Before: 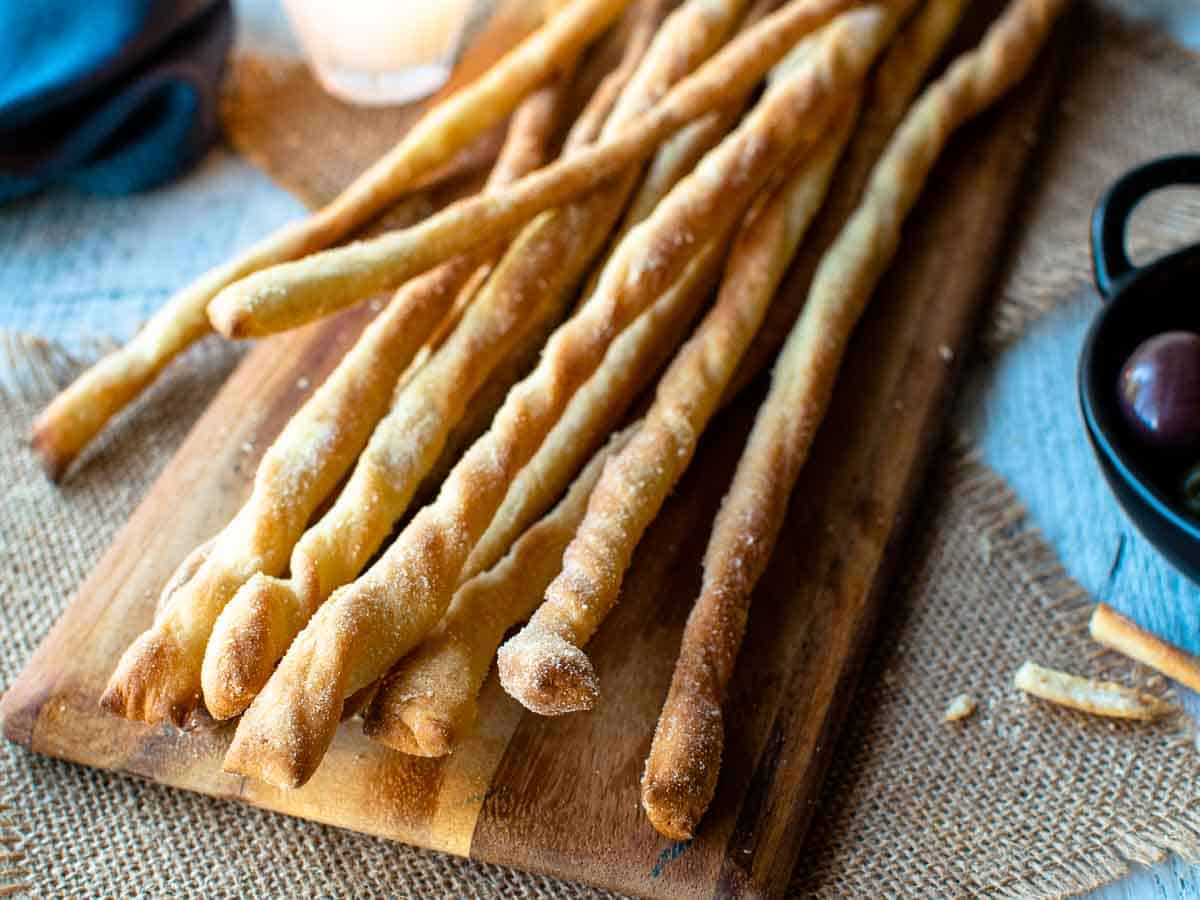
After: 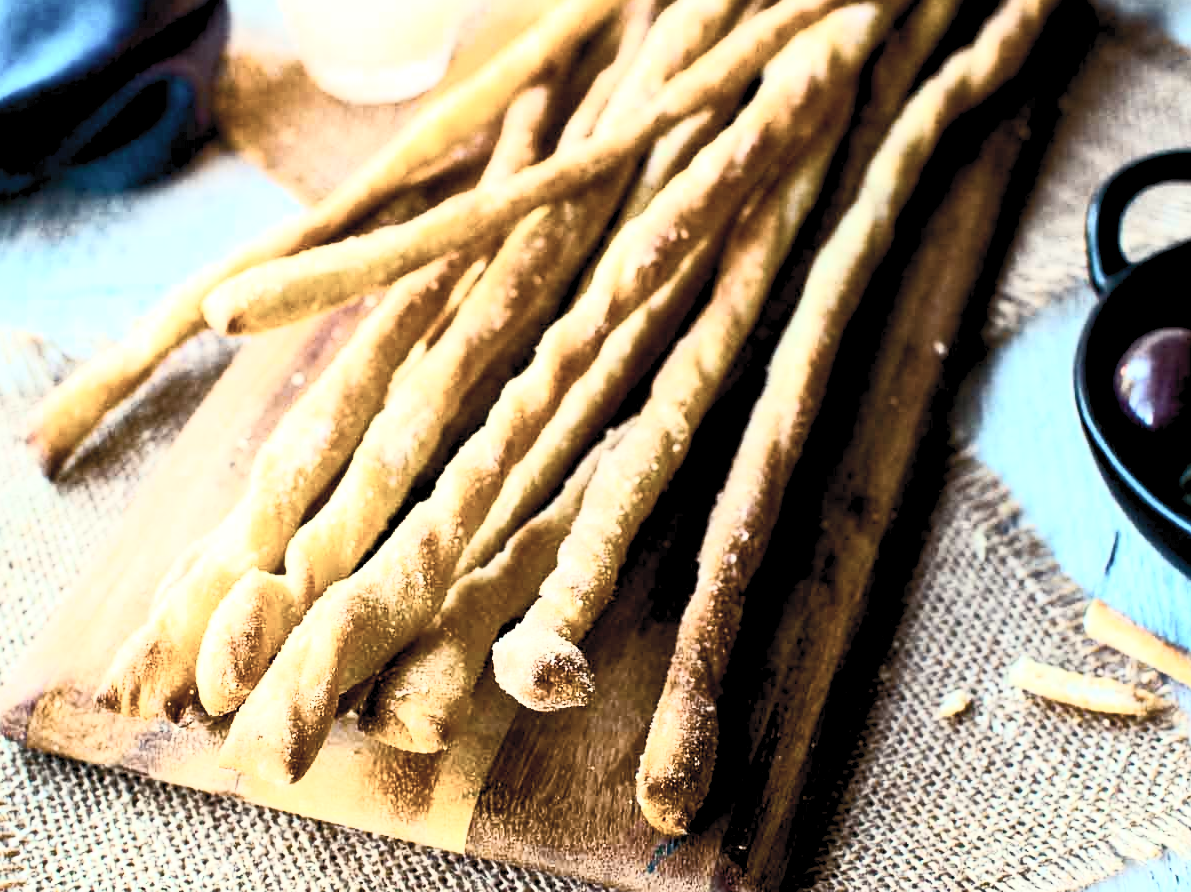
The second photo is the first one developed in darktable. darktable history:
color balance rgb: shadows lift › luminance -21.66%, shadows lift › chroma 6.57%, shadows lift › hue 270°, power › chroma 0.68%, power › hue 60°, highlights gain › luminance 6.08%, highlights gain › chroma 1.33%, highlights gain › hue 90°, global offset › luminance -0.87%, perceptual saturation grading › global saturation 26.86%, perceptual saturation grading › highlights -28.39%, perceptual saturation grading › mid-tones 15.22%, perceptual saturation grading › shadows 33.98%, perceptual brilliance grading › highlights 10%, perceptual brilliance grading › mid-tones 5%
contrast brightness saturation: contrast 0.57, brightness 0.57, saturation -0.34
crop: left 0.434%, top 0.485%, right 0.244%, bottom 0.386%
